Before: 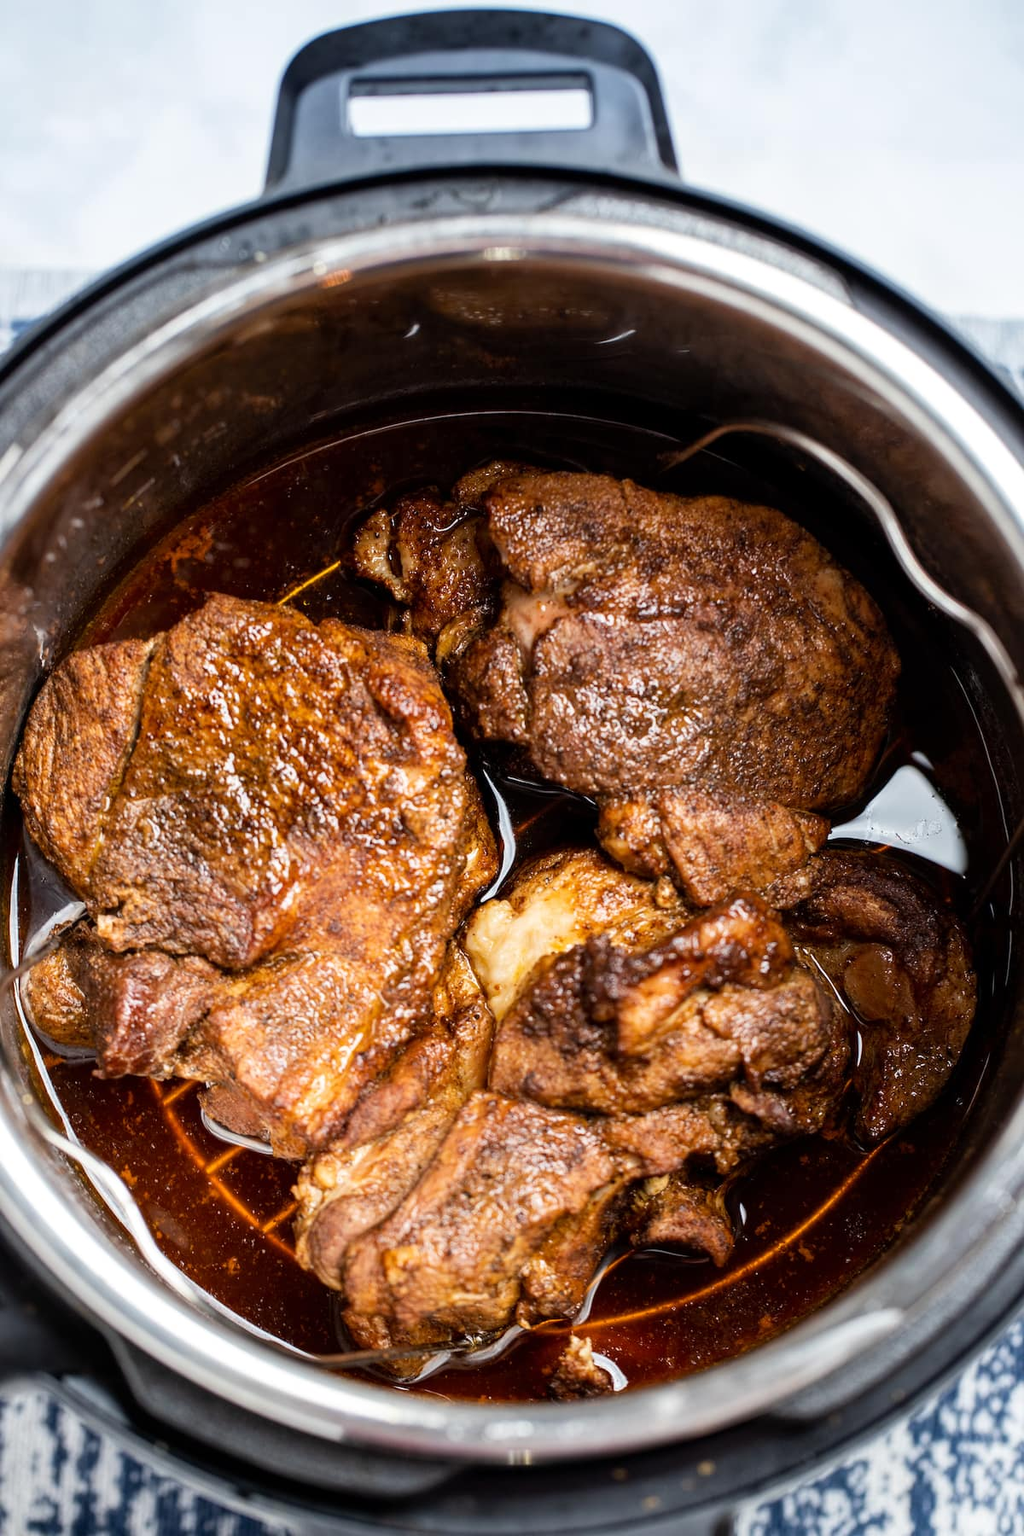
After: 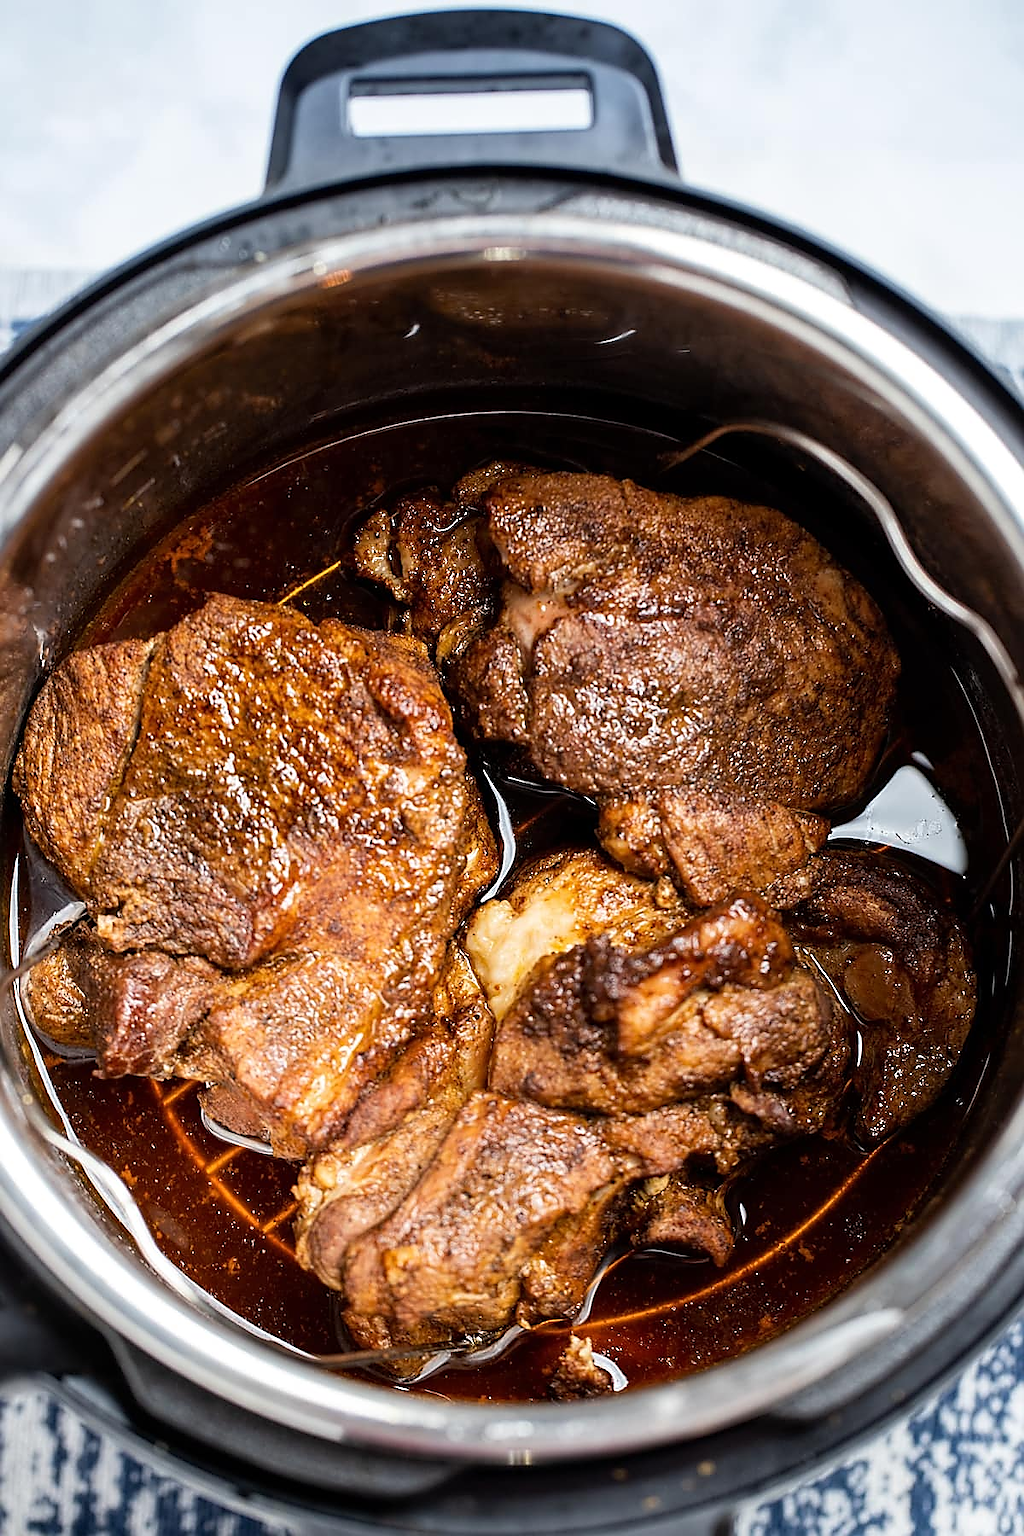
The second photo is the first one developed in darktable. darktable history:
sharpen: radius 1.396, amount 1.244, threshold 0.806
